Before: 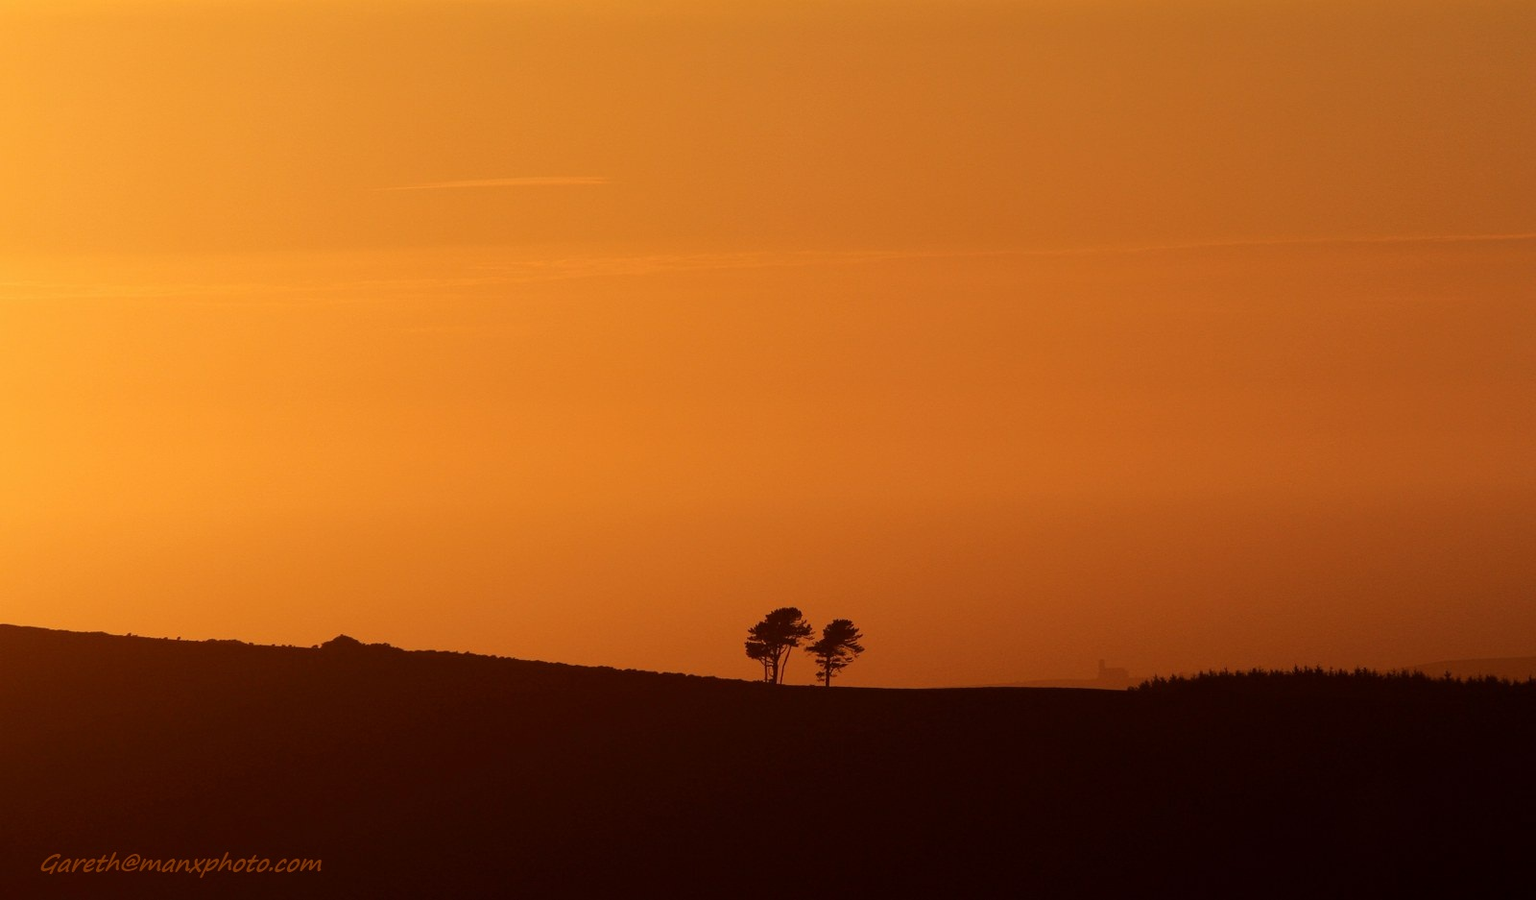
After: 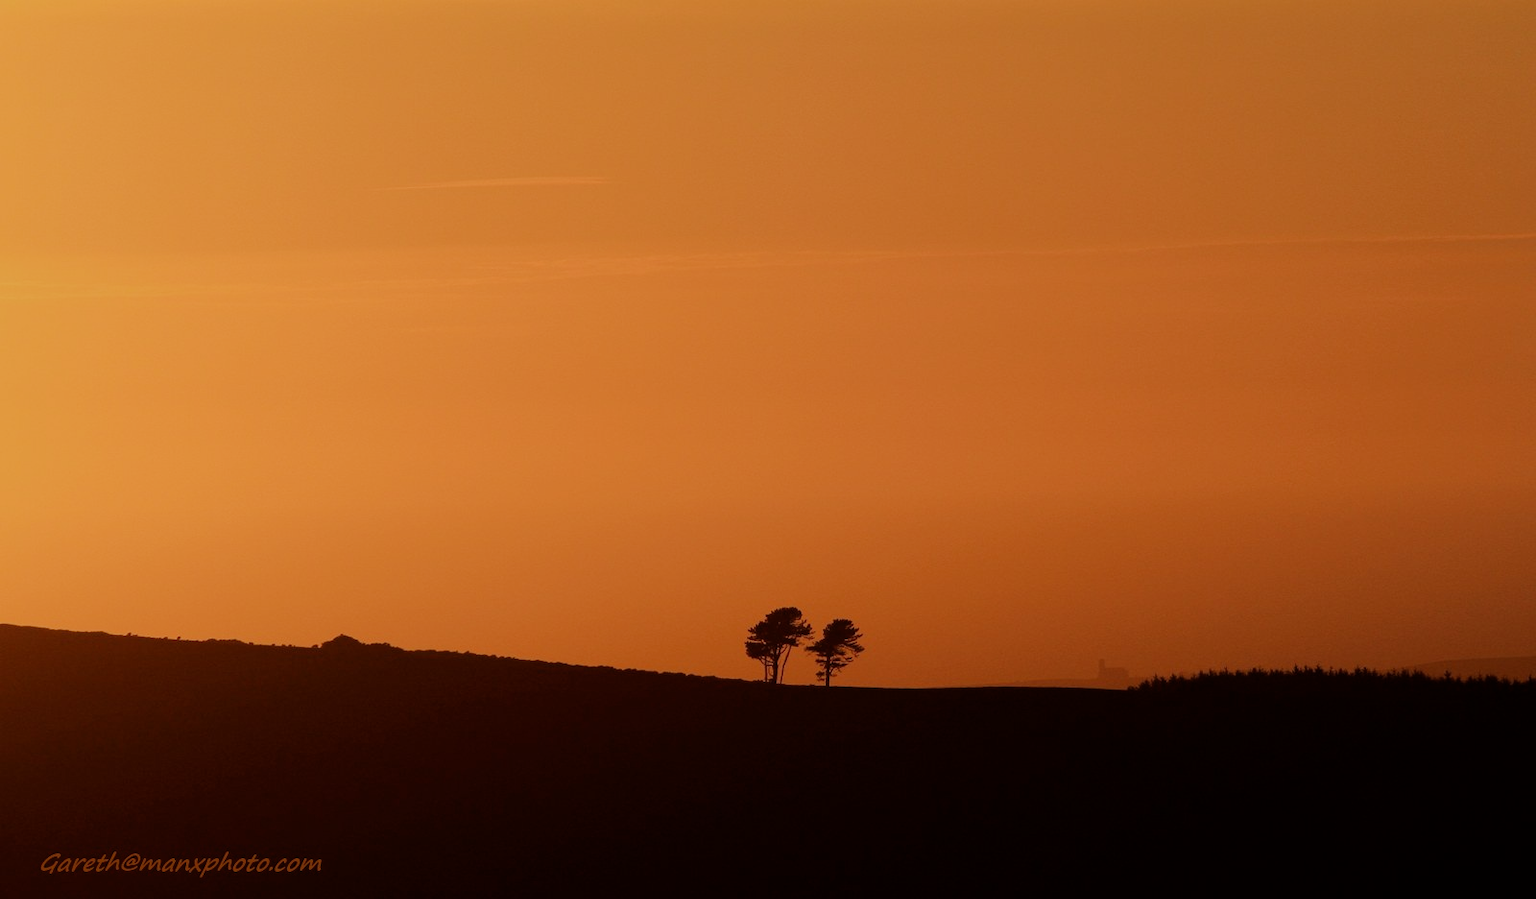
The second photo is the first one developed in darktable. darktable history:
filmic rgb: black relative exposure -7.65 EV, white relative exposure 4.56 EV, threshold 3.06 EV, hardness 3.61, enable highlight reconstruction true
